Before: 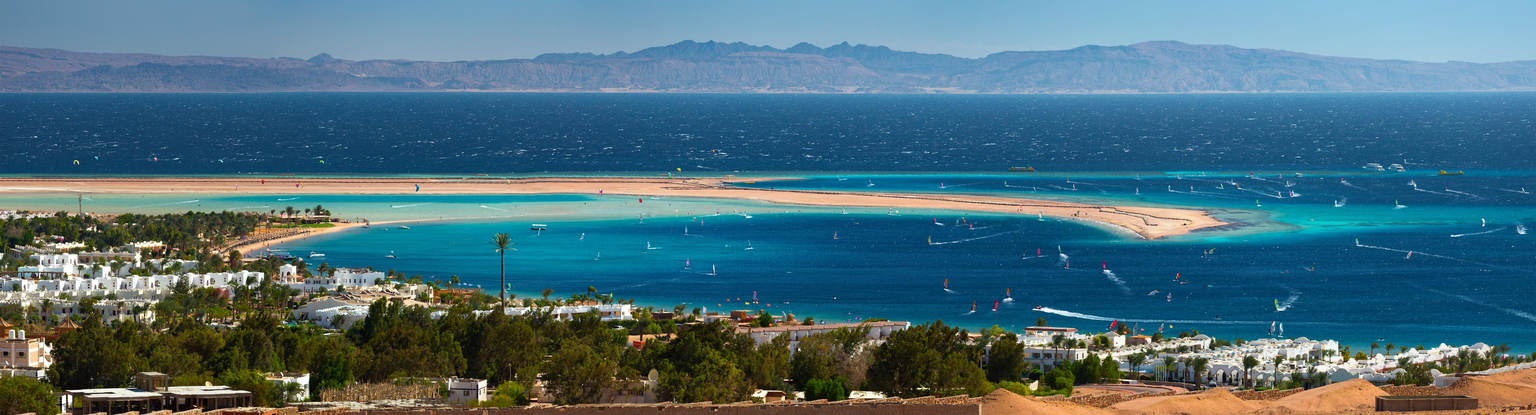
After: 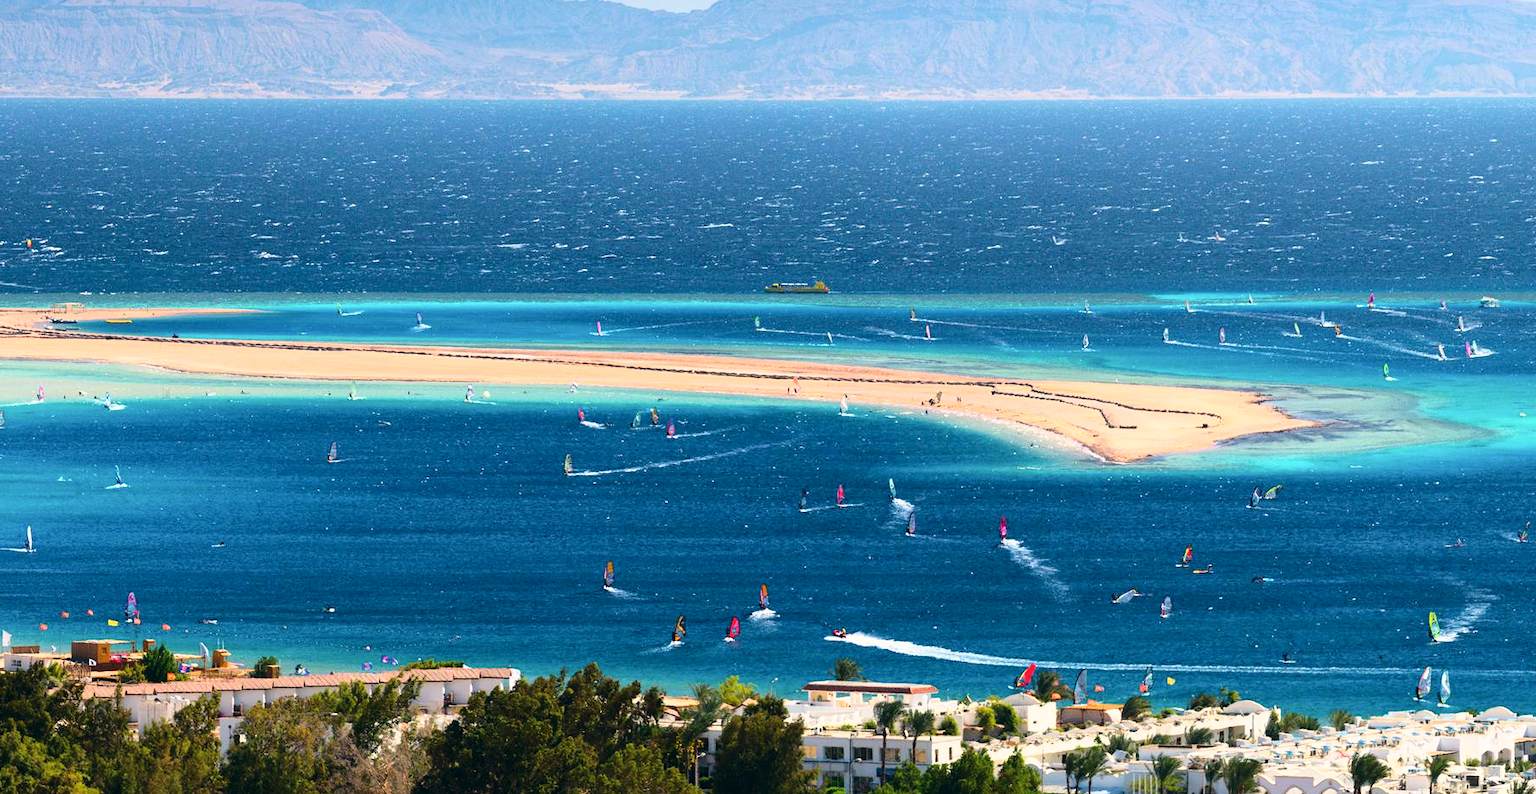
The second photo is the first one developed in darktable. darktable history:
crop: left 45.714%, top 13.033%, right 14.05%, bottom 9.834%
contrast brightness saturation: saturation -0.034
color correction: highlights a* 5.48, highlights b* 5.3, shadows a* -4.62, shadows b* -5.23
base curve: curves: ch0 [(0, 0) (0.028, 0.03) (0.121, 0.232) (0.46, 0.748) (0.859, 0.968) (1, 1)]
